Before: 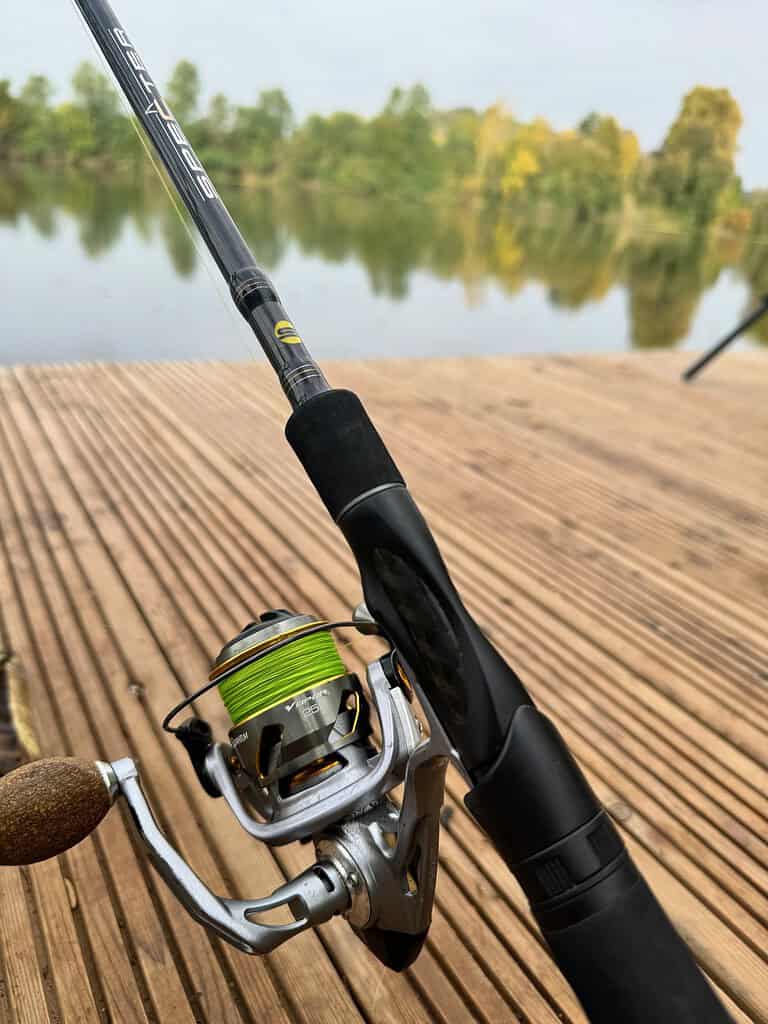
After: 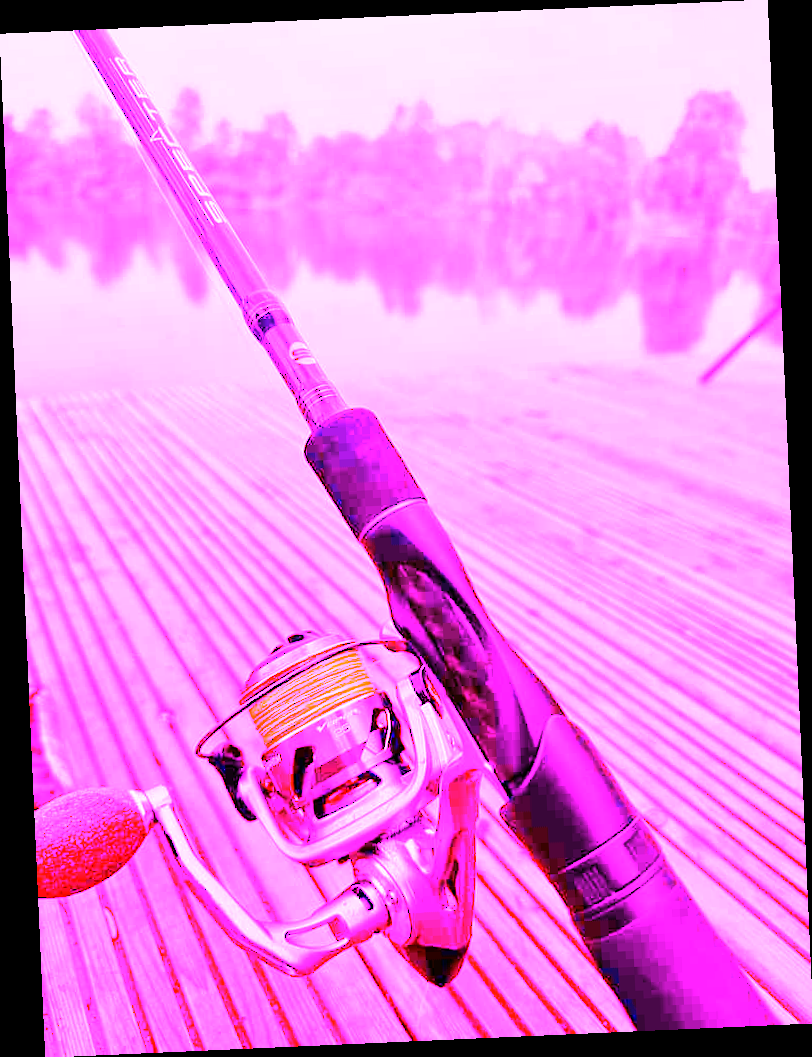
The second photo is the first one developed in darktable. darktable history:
white balance: red 8, blue 8
levels: levels [0, 0.498, 1]
rotate and perspective: rotation -2.56°, automatic cropping off
